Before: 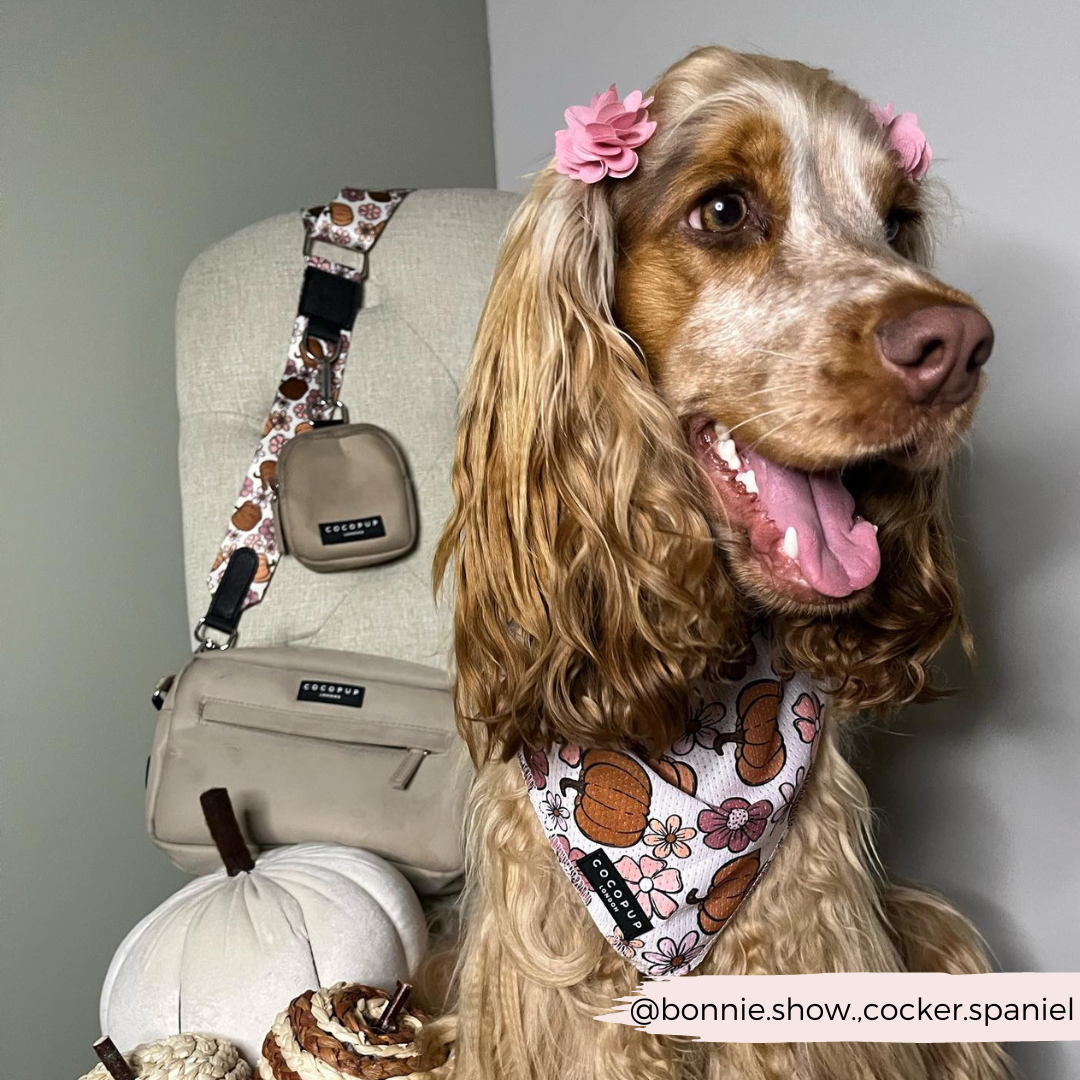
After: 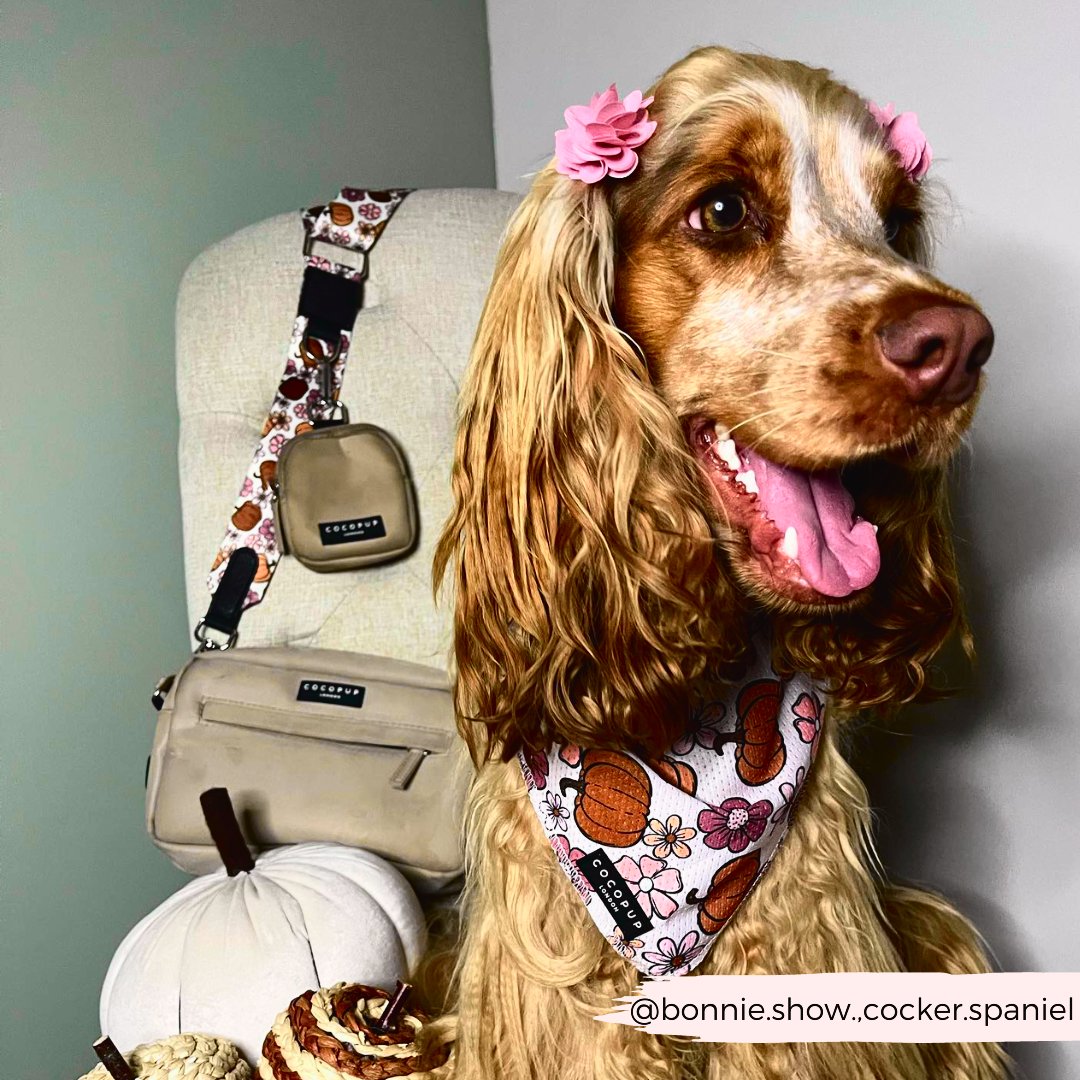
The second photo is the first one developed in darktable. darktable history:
tone curve: curves: ch0 [(0, 0.023) (0.137, 0.069) (0.249, 0.163) (0.487, 0.491) (0.778, 0.858) (0.896, 0.94) (1, 0.988)]; ch1 [(0, 0) (0.396, 0.369) (0.483, 0.459) (0.498, 0.5) (0.515, 0.517) (0.562, 0.6) (0.611, 0.667) (0.692, 0.744) (0.798, 0.863) (1, 1)]; ch2 [(0, 0) (0.426, 0.398) (0.483, 0.481) (0.503, 0.503) (0.526, 0.527) (0.549, 0.59) (0.62, 0.666) (0.705, 0.755) (0.985, 0.966)], color space Lab, independent channels
